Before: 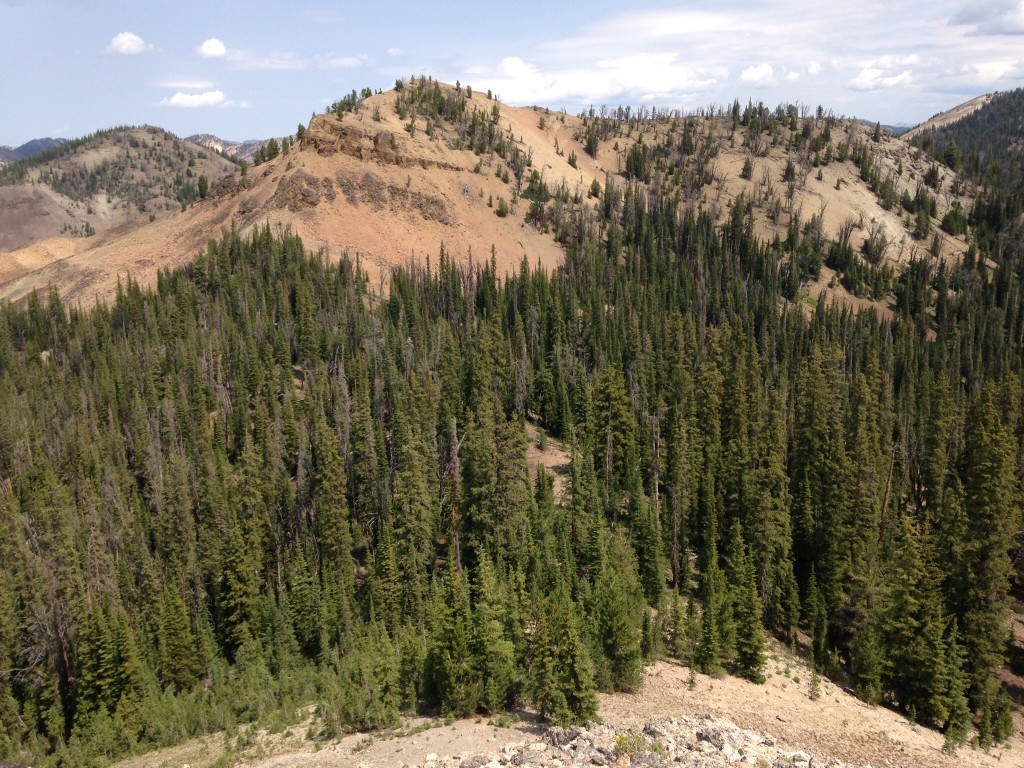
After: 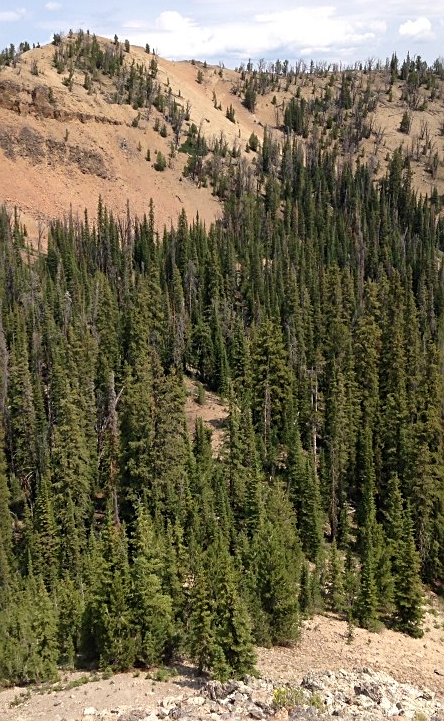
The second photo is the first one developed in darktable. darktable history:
crop: left 33.452%, top 6.025%, right 23.155%
sharpen: on, module defaults
